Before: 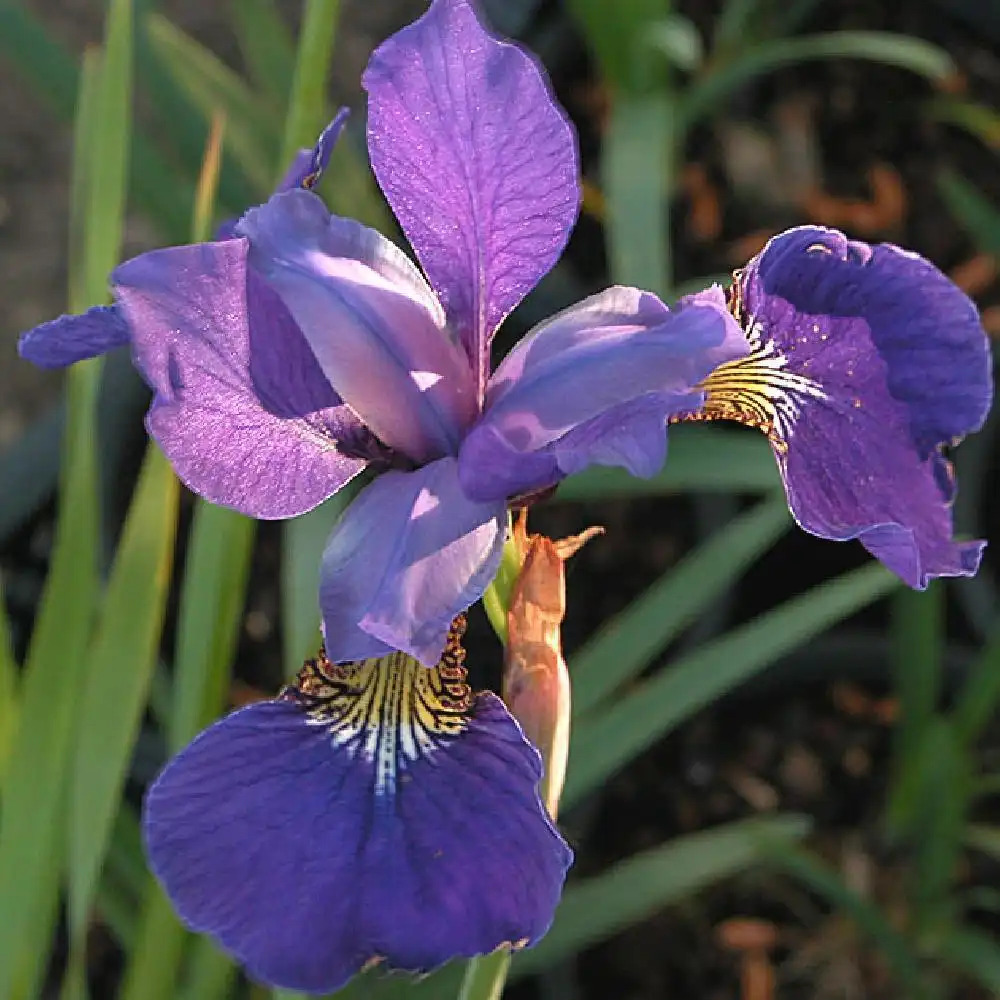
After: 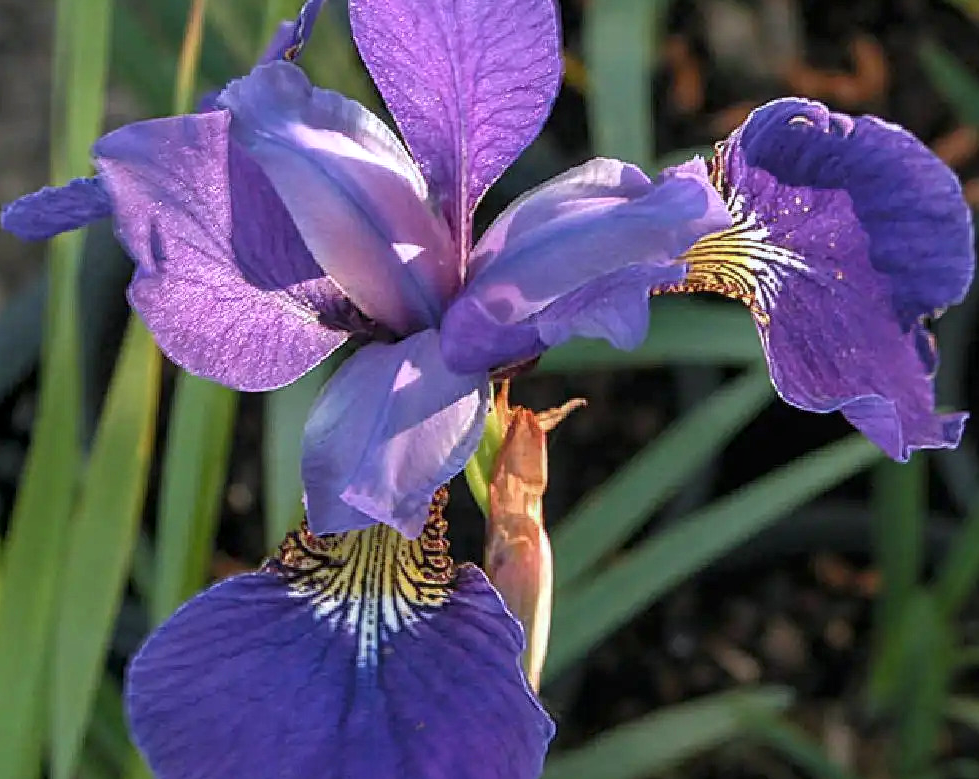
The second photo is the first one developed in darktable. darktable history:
local contrast: on, module defaults
white balance: red 0.974, blue 1.044
crop and rotate: left 1.814%, top 12.818%, right 0.25%, bottom 9.225%
